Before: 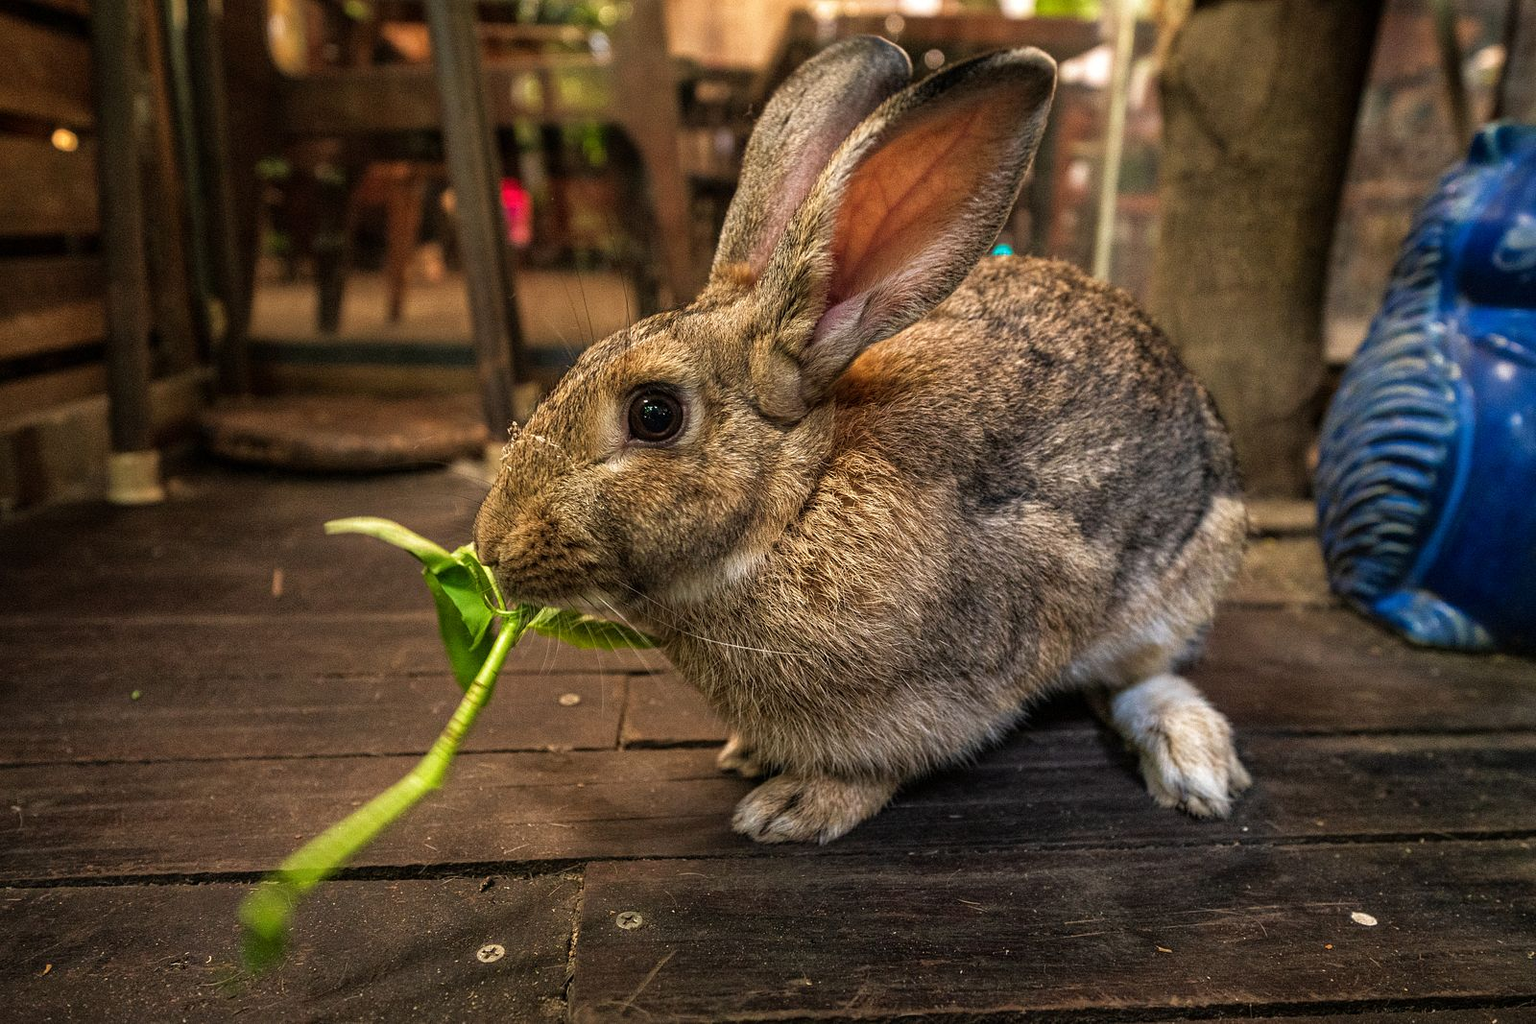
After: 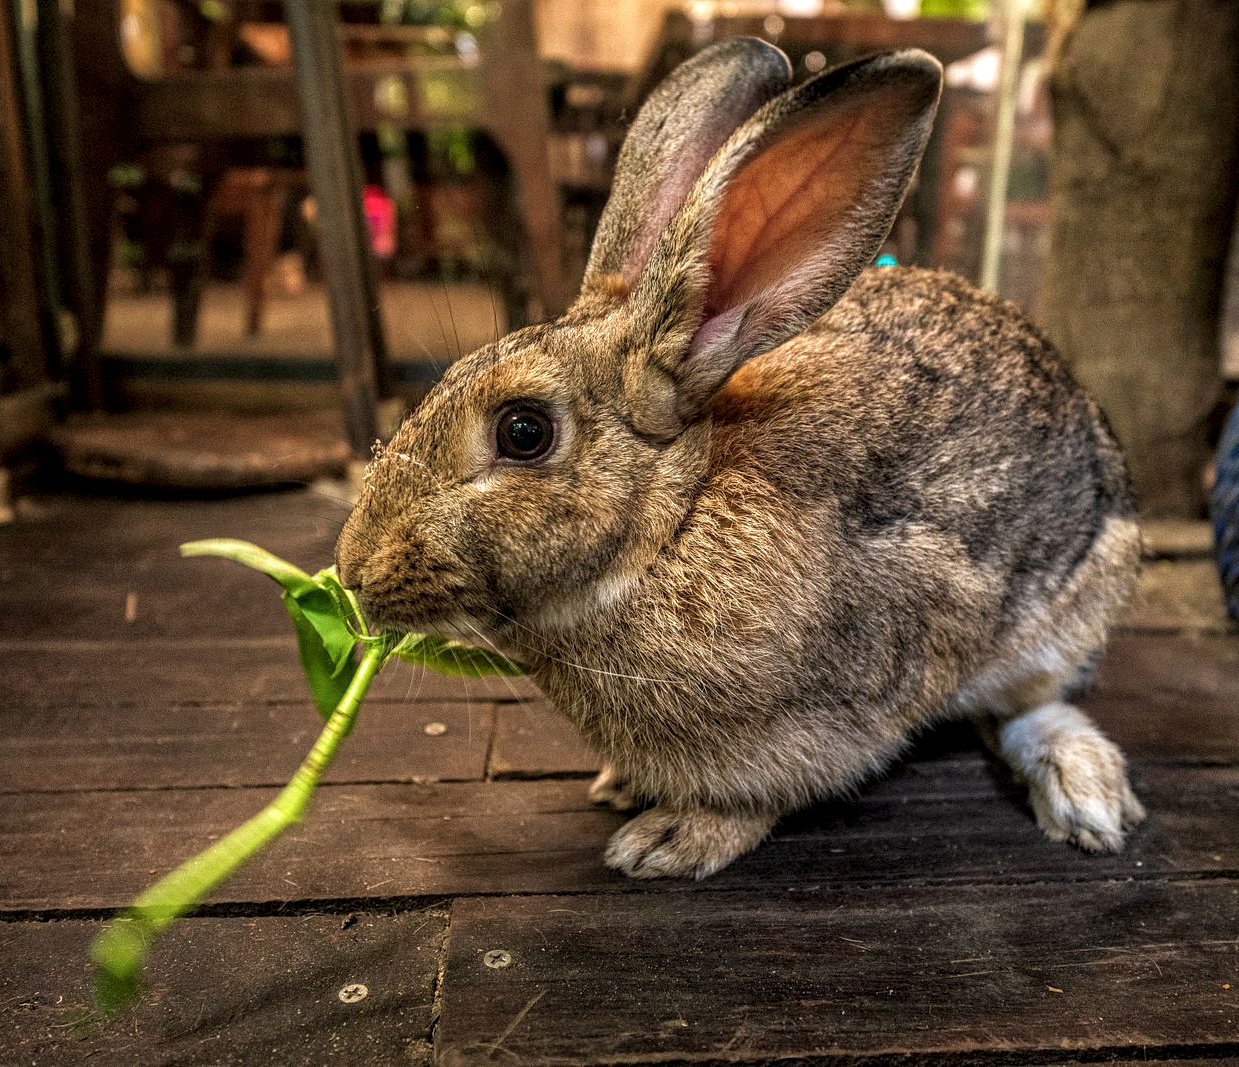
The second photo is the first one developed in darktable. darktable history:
crop: left 9.88%, right 12.664%
local contrast: detail 130%
